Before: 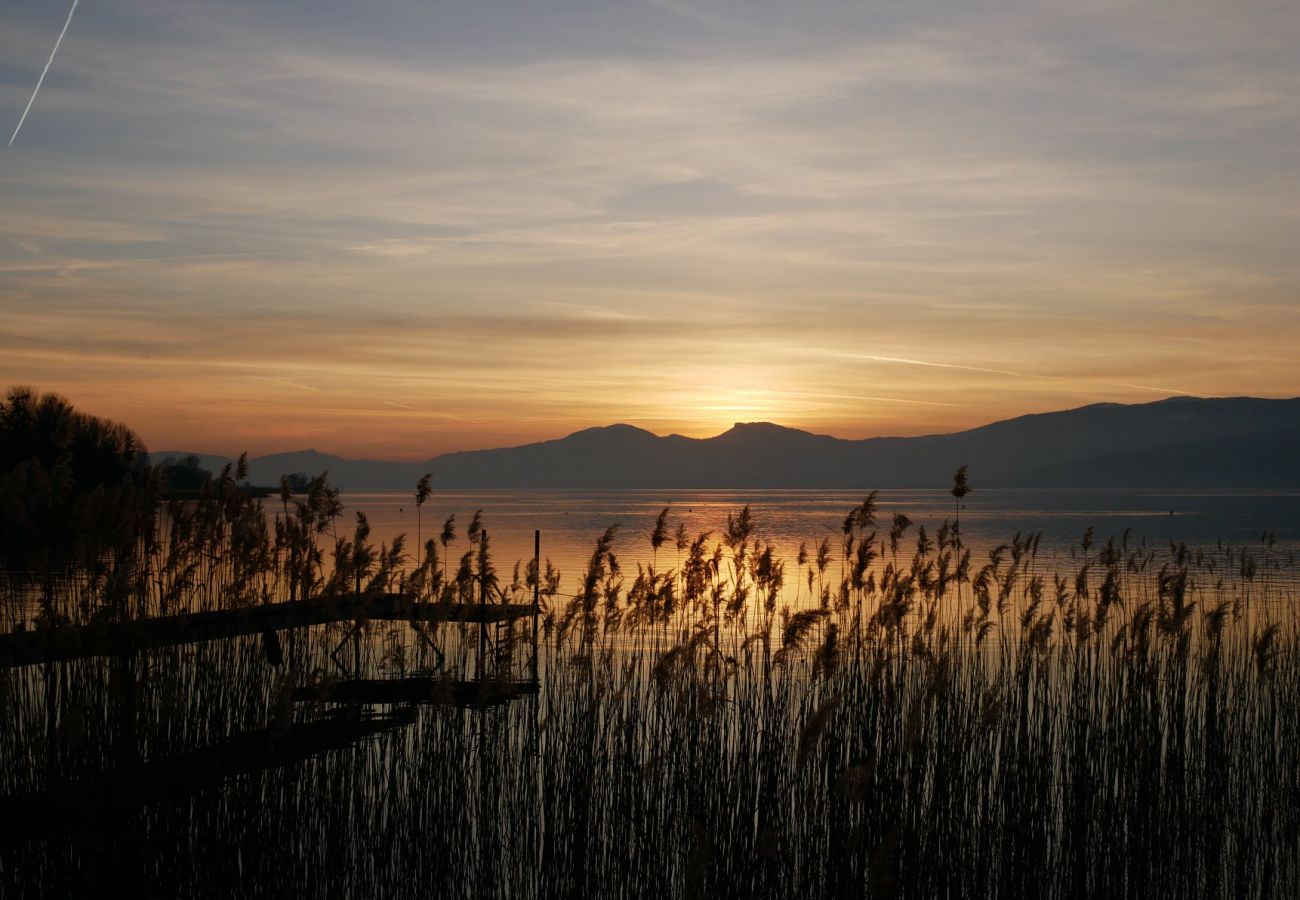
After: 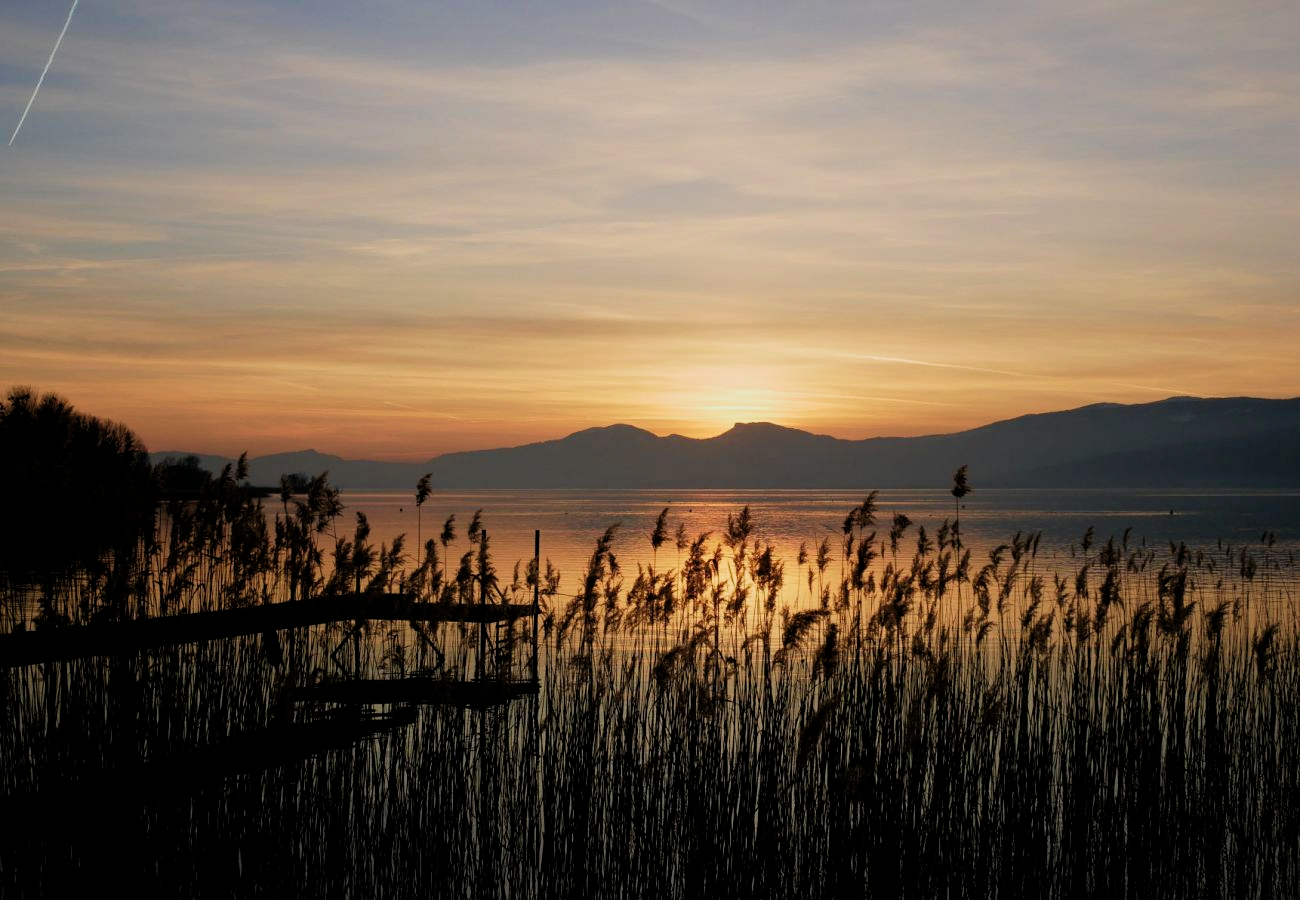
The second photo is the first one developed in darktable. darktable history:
velvia: on, module defaults
exposure: exposure 0.375 EV, compensate highlight preservation false
filmic rgb: middle gray luminance 18.42%, black relative exposure -9 EV, white relative exposure 3.75 EV, threshold 6 EV, target black luminance 0%, hardness 4.85, latitude 67.35%, contrast 0.955, highlights saturation mix 20%, shadows ↔ highlights balance 21.36%, add noise in highlights 0, preserve chrominance luminance Y, color science v3 (2019), use custom middle-gray values true, iterations of high-quality reconstruction 0, contrast in highlights soft, enable highlight reconstruction true
